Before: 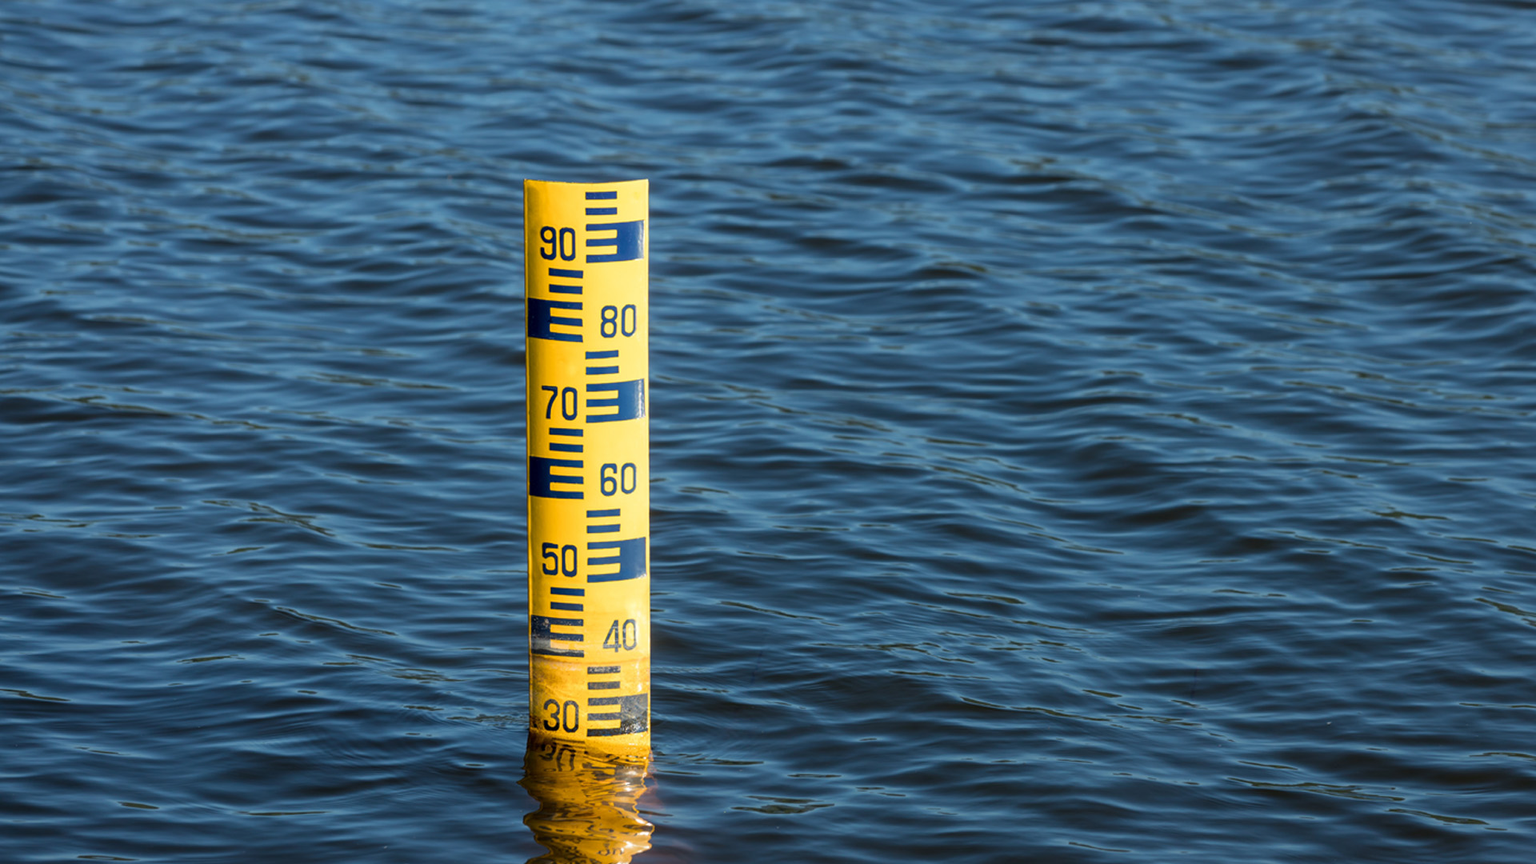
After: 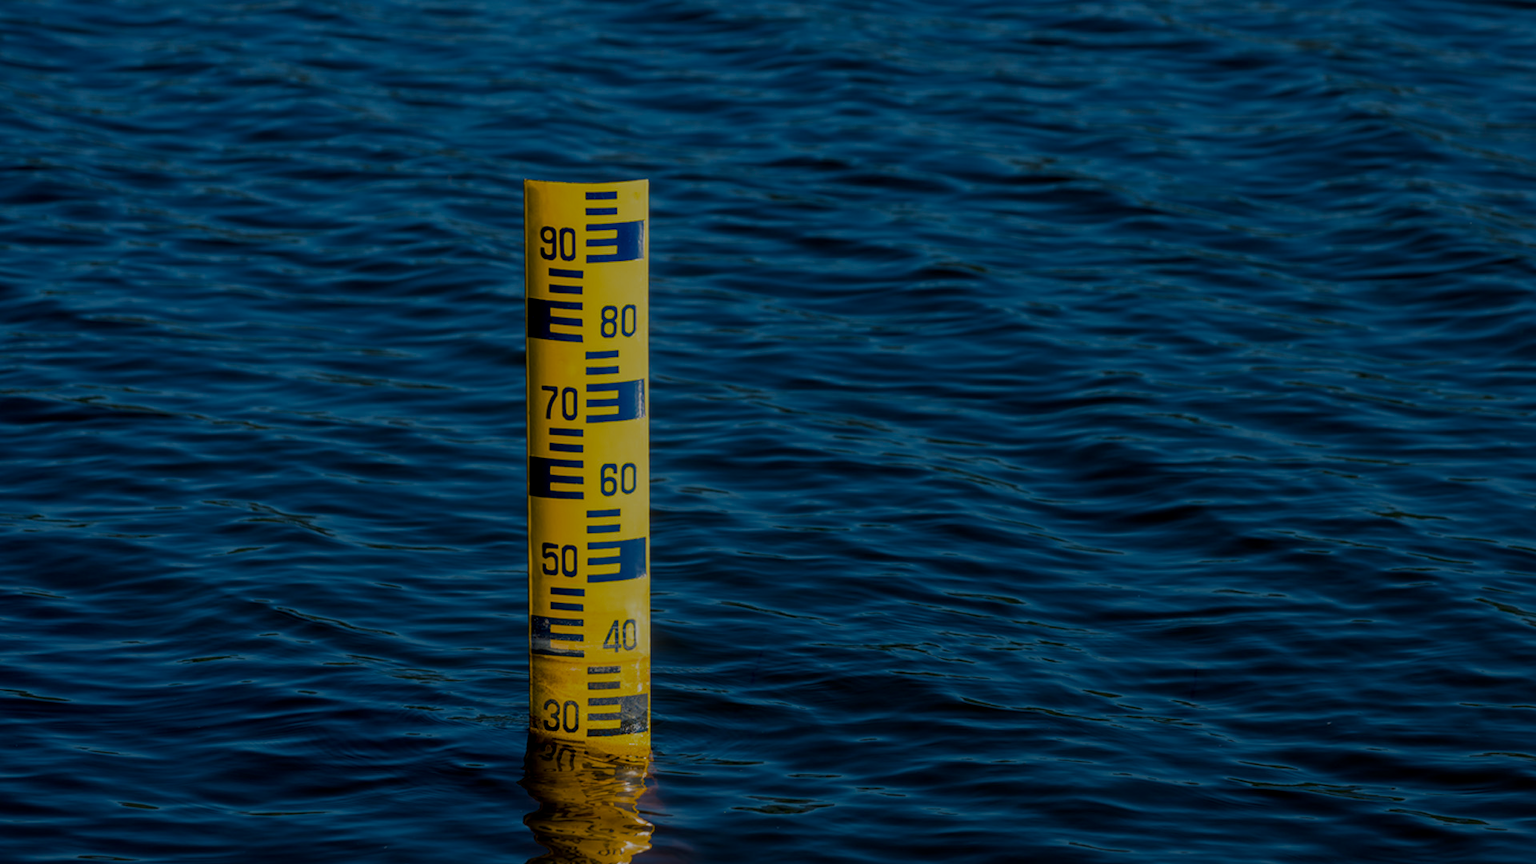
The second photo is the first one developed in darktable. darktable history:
local contrast: on, module defaults
color balance rgb: shadows lift › chroma 4.21%, shadows lift › hue 252.22°, highlights gain › chroma 1.36%, highlights gain › hue 50.24°, perceptual saturation grading › mid-tones 6.33%, perceptual saturation grading › shadows 72.44%, perceptual brilliance grading › highlights 11.59%, contrast 5.05%
exposure: exposure -2.002 EV, compensate highlight preservation false
